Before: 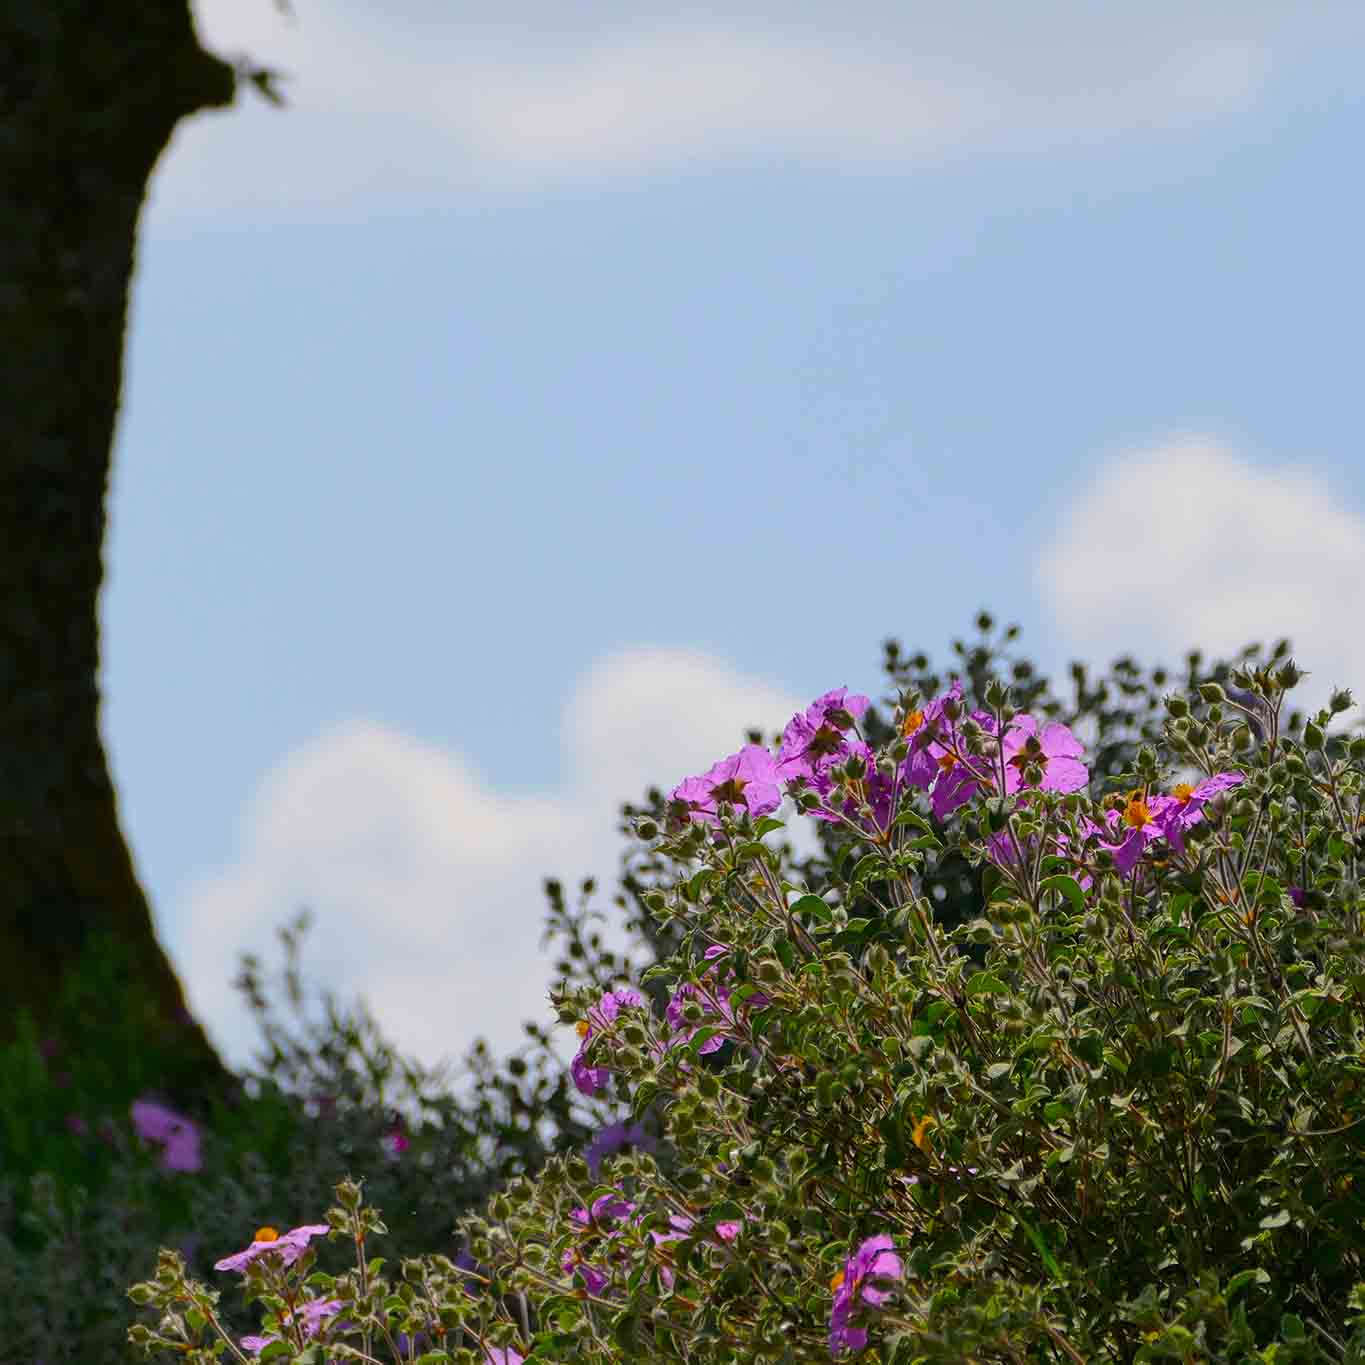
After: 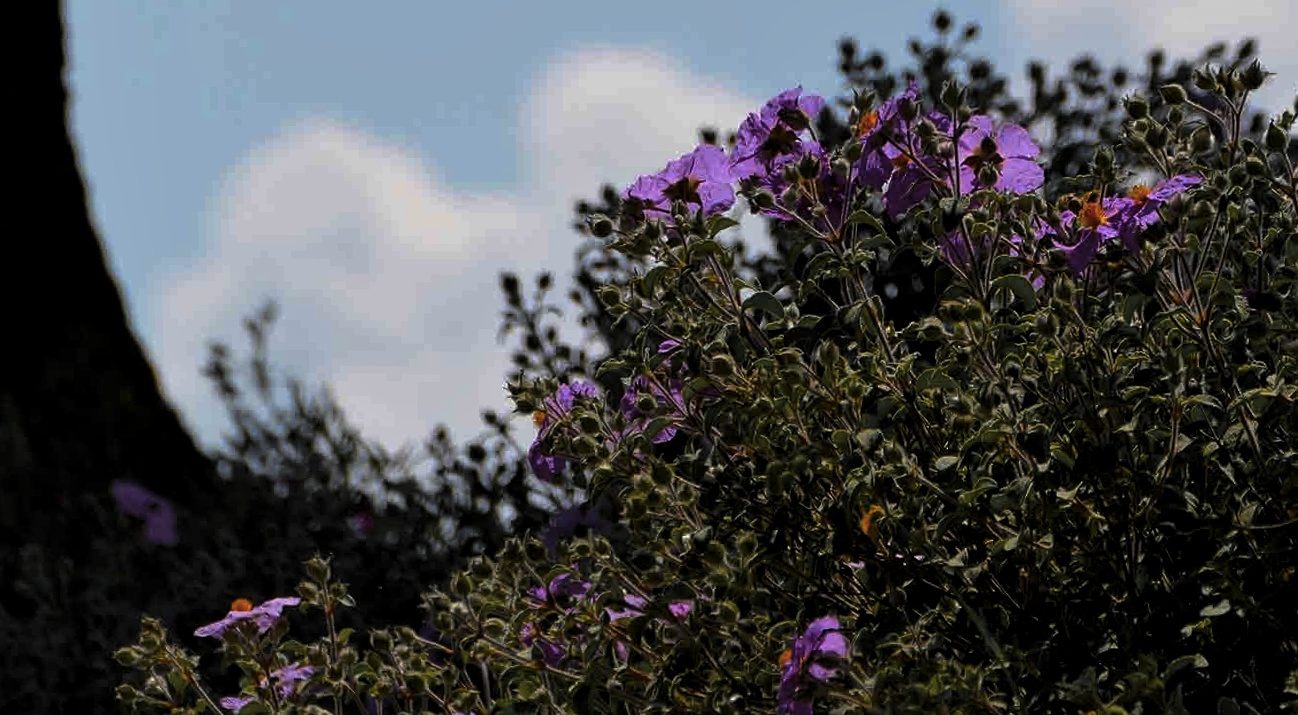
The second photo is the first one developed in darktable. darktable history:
rotate and perspective: rotation 0.074°, lens shift (vertical) 0.096, lens shift (horizontal) -0.041, crop left 0.043, crop right 0.952, crop top 0.024, crop bottom 0.979
color zones: curves: ch1 [(0.29, 0.492) (0.373, 0.185) (0.509, 0.481)]; ch2 [(0.25, 0.462) (0.749, 0.457)], mix 40.67%
tone equalizer: on, module defaults
crop and rotate: top 46.237%
levels: mode automatic, black 8.58%, gray 59.42%, levels [0, 0.445, 1]
local contrast: mode bilateral grid, contrast 15, coarseness 36, detail 105%, midtone range 0.2
